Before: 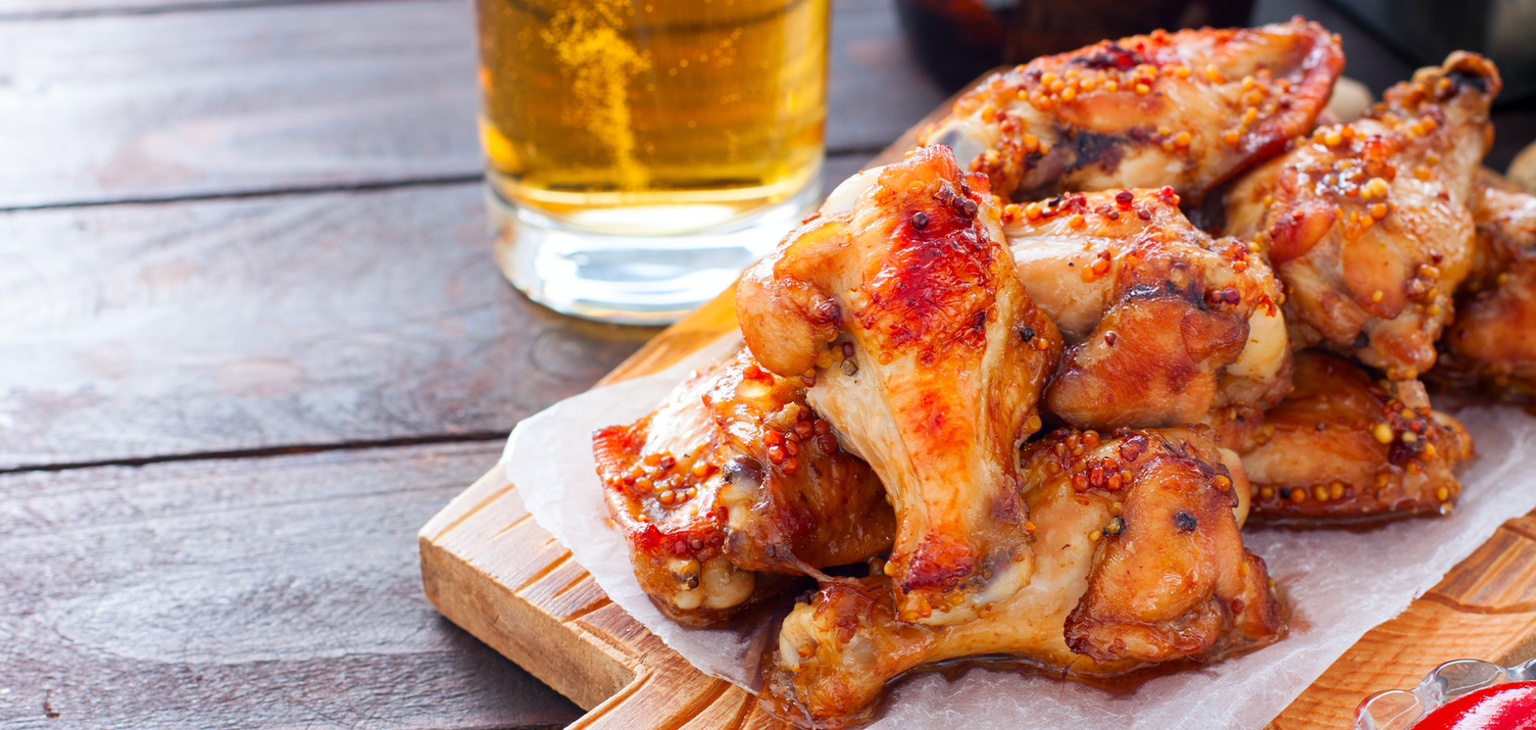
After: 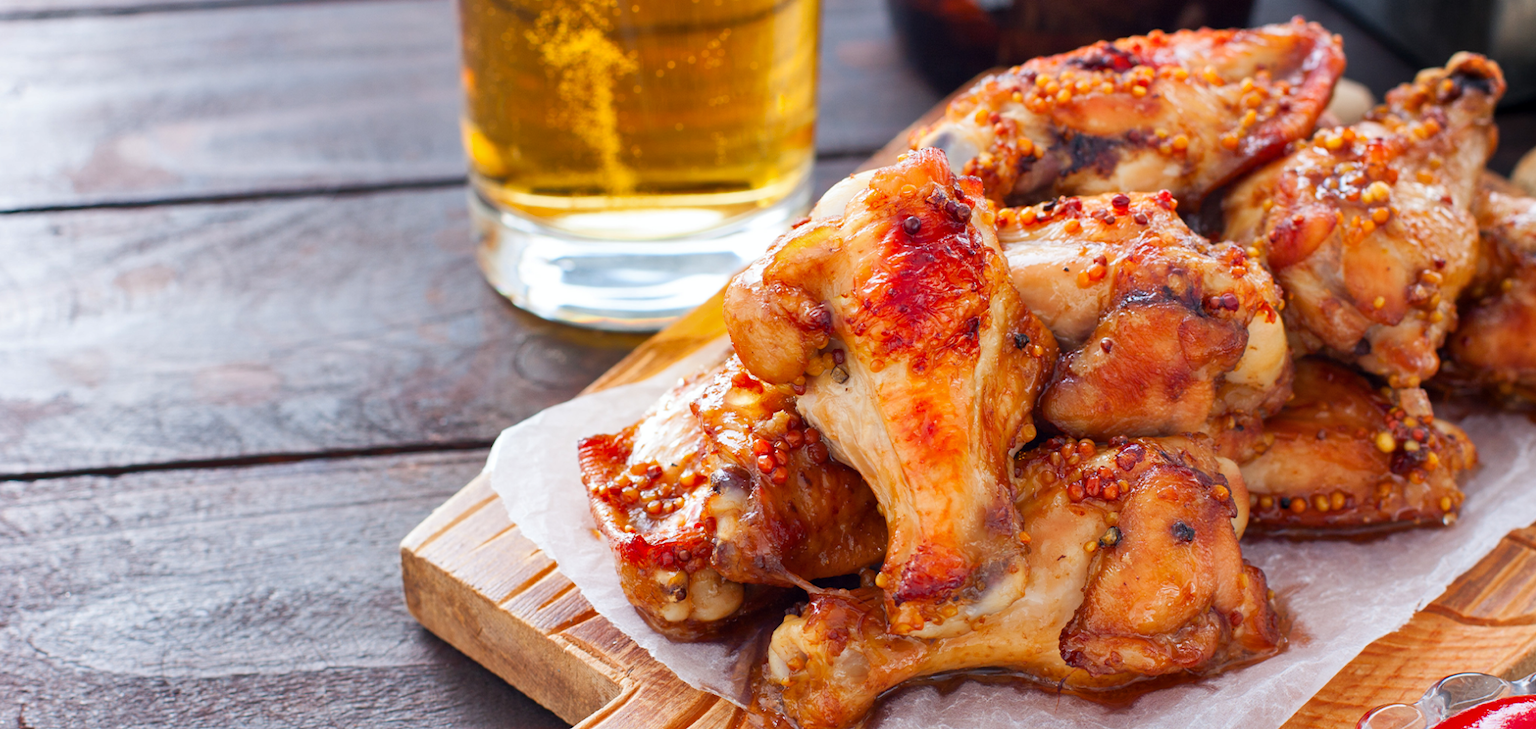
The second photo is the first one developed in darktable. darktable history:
crop: left 1.743%, right 0.268%, bottom 2.011%
shadows and highlights: soften with gaussian
